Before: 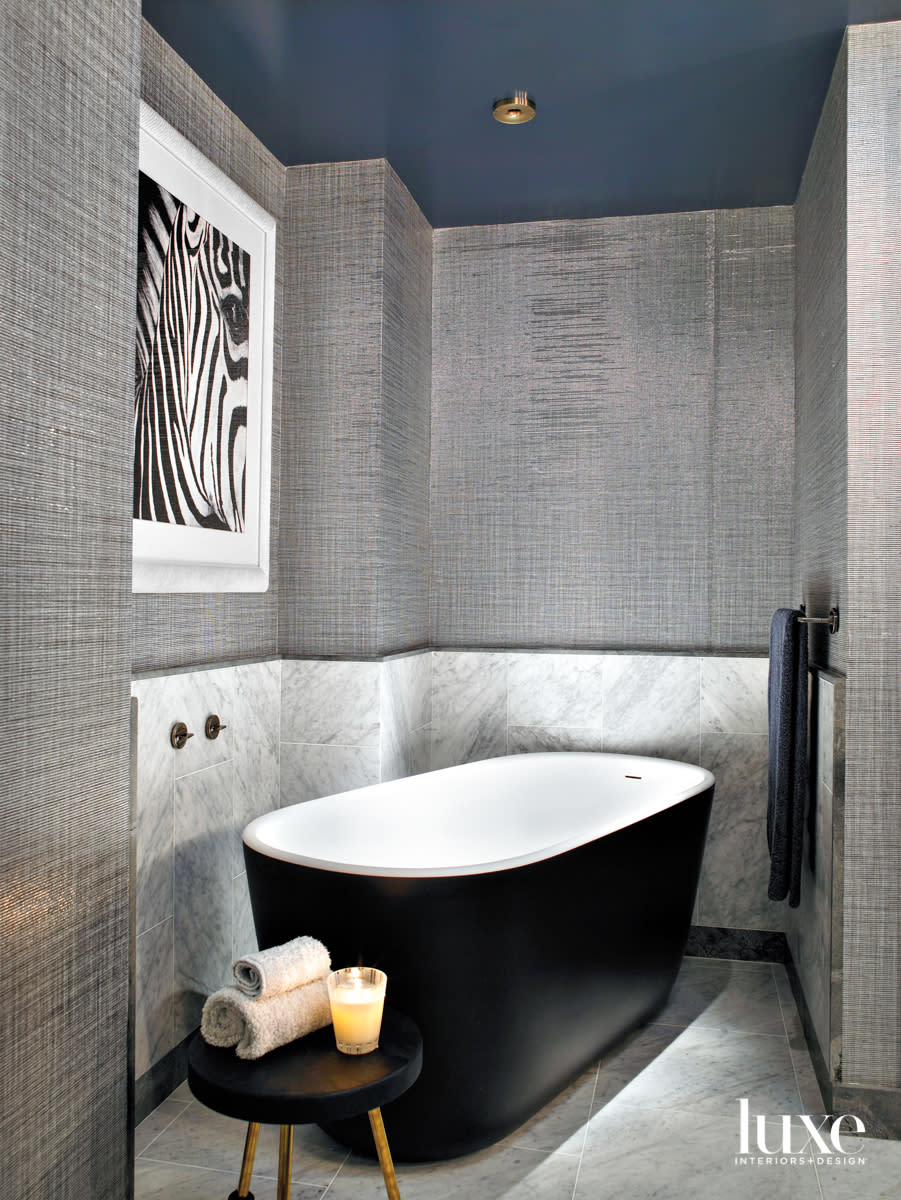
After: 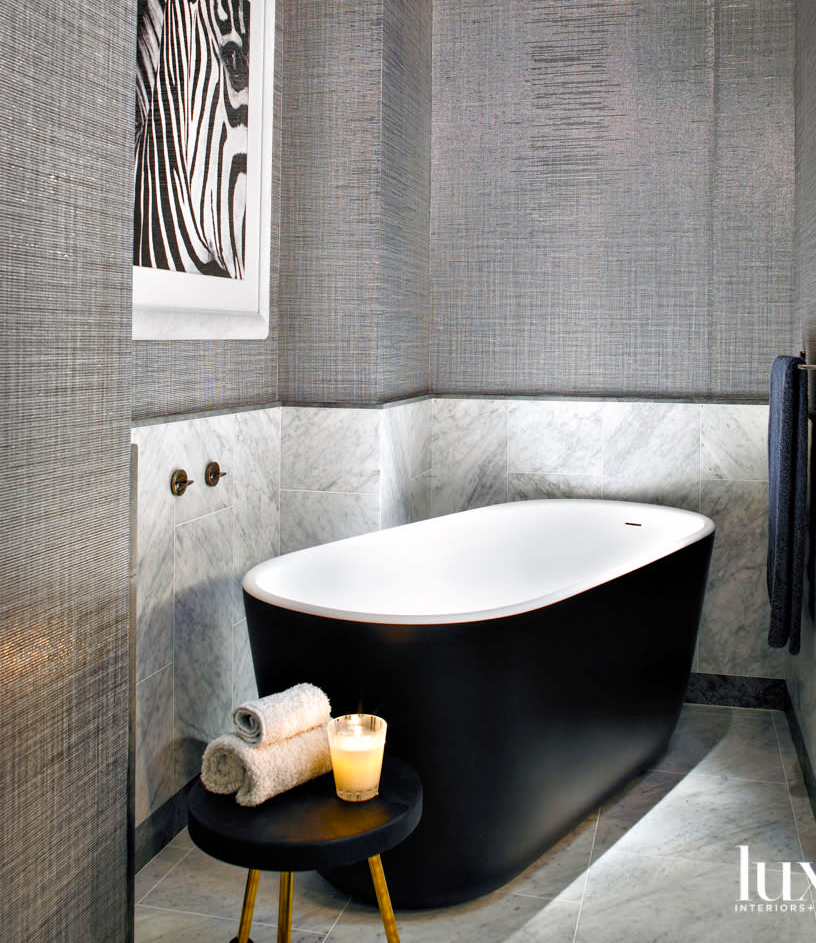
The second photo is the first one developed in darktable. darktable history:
color balance rgb: highlights gain › chroma 0.218%, highlights gain › hue 330.14°, perceptual saturation grading › global saturation 23.137%, perceptual saturation grading › highlights -24.494%, perceptual saturation grading › mid-tones 24.135%, perceptual saturation grading › shadows 40.88%
tone equalizer: smoothing diameter 24.87%, edges refinement/feathering 9.02, preserve details guided filter
crop: top 21.103%, right 9.373%, bottom 0.243%
